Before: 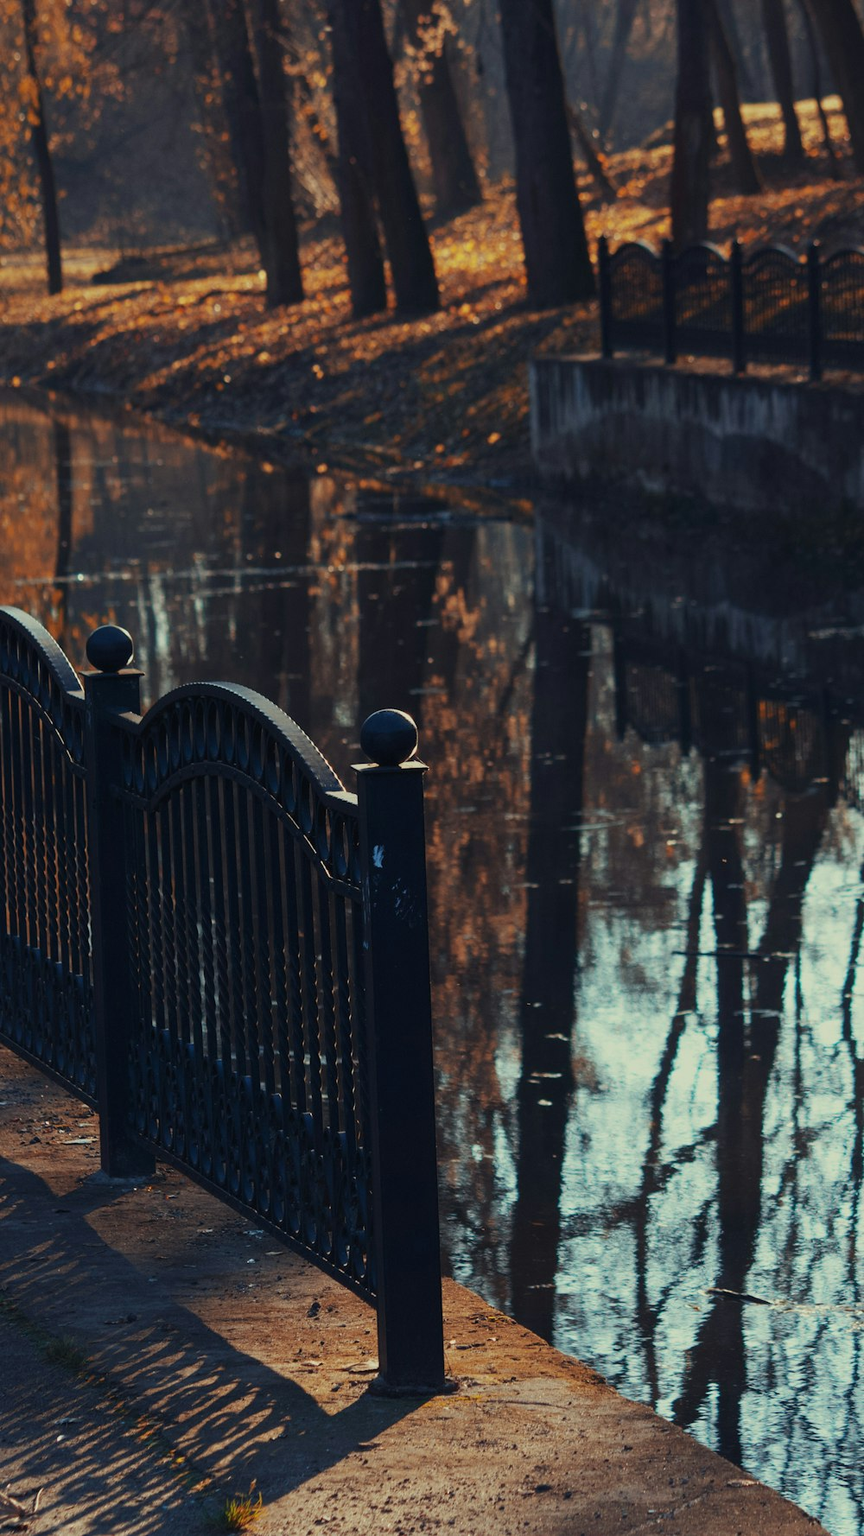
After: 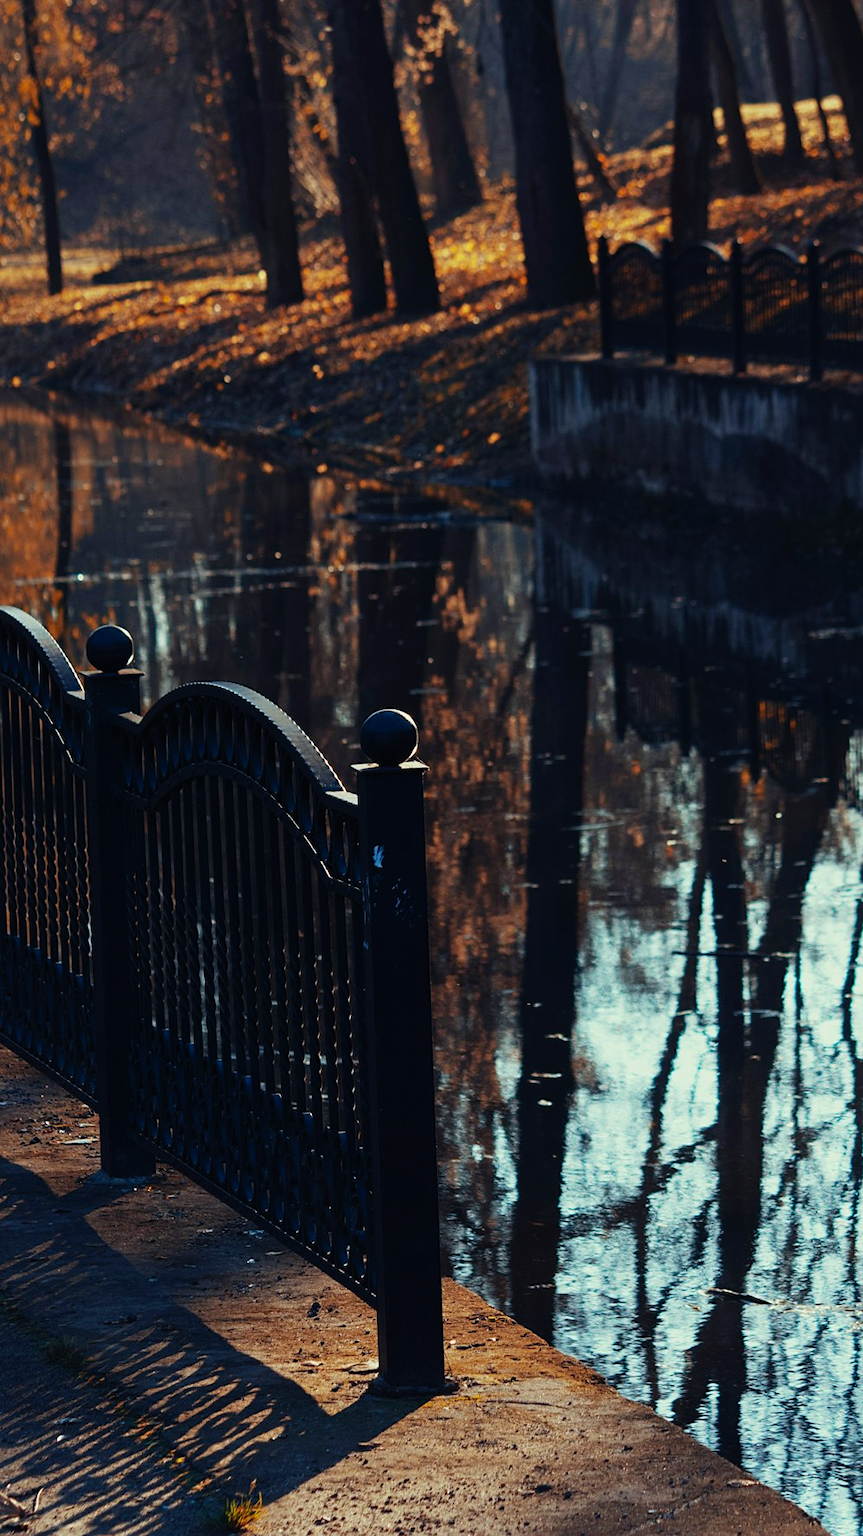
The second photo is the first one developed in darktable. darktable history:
white balance: red 0.974, blue 1.044
sharpen: amount 0.2
tone curve: curves: ch0 [(0, 0) (0.003, 0.001) (0.011, 0.005) (0.025, 0.011) (0.044, 0.02) (0.069, 0.031) (0.1, 0.045) (0.136, 0.078) (0.177, 0.124) (0.224, 0.18) (0.277, 0.245) (0.335, 0.315) (0.399, 0.393) (0.468, 0.477) (0.543, 0.569) (0.623, 0.666) (0.709, 0.771) (0.801, 0.871) (0.898, 0.965) (1, 1)], preserve colors none
